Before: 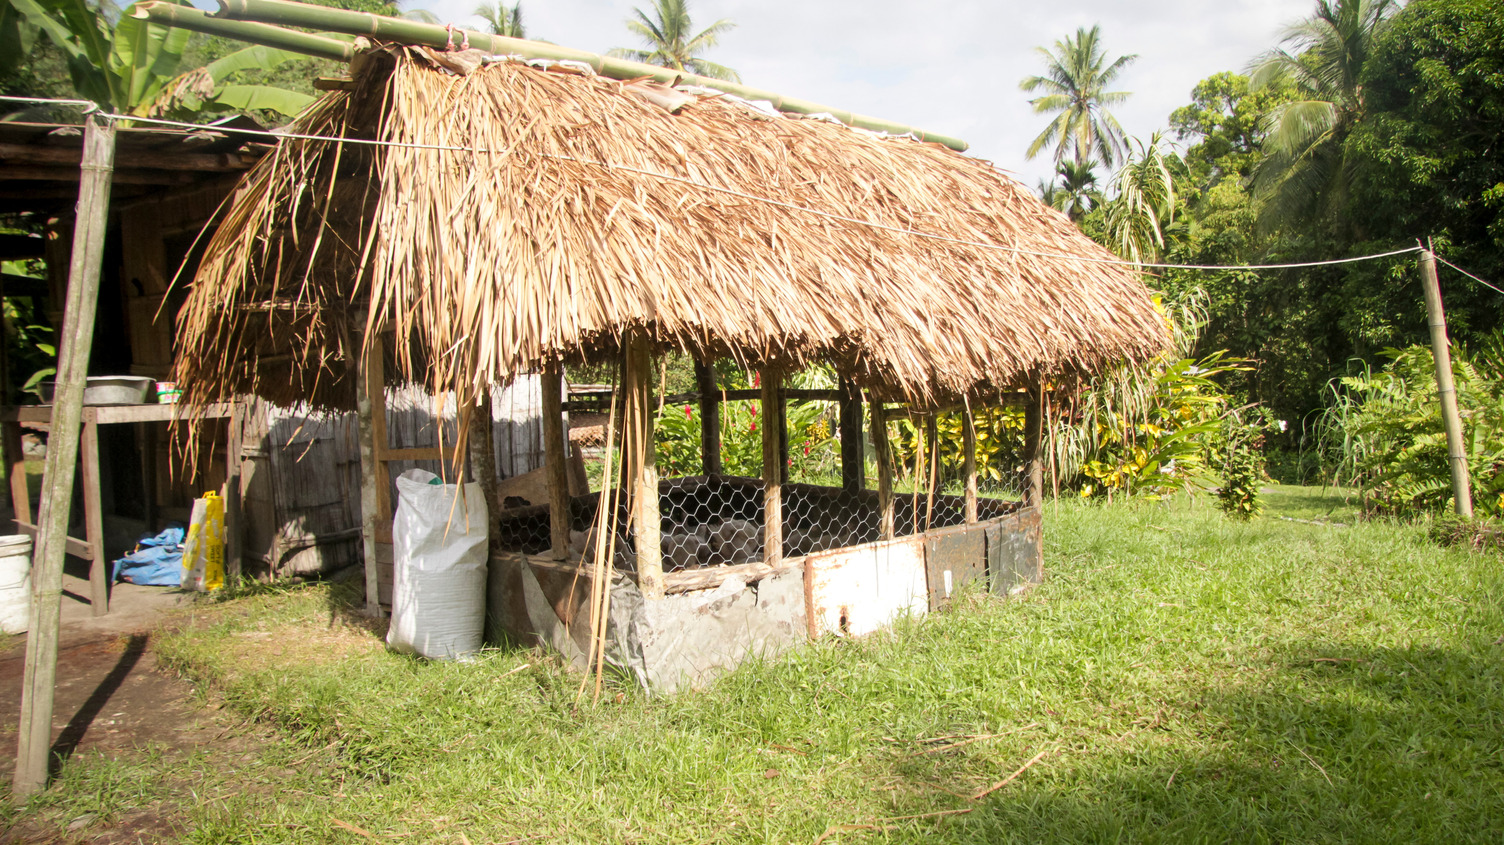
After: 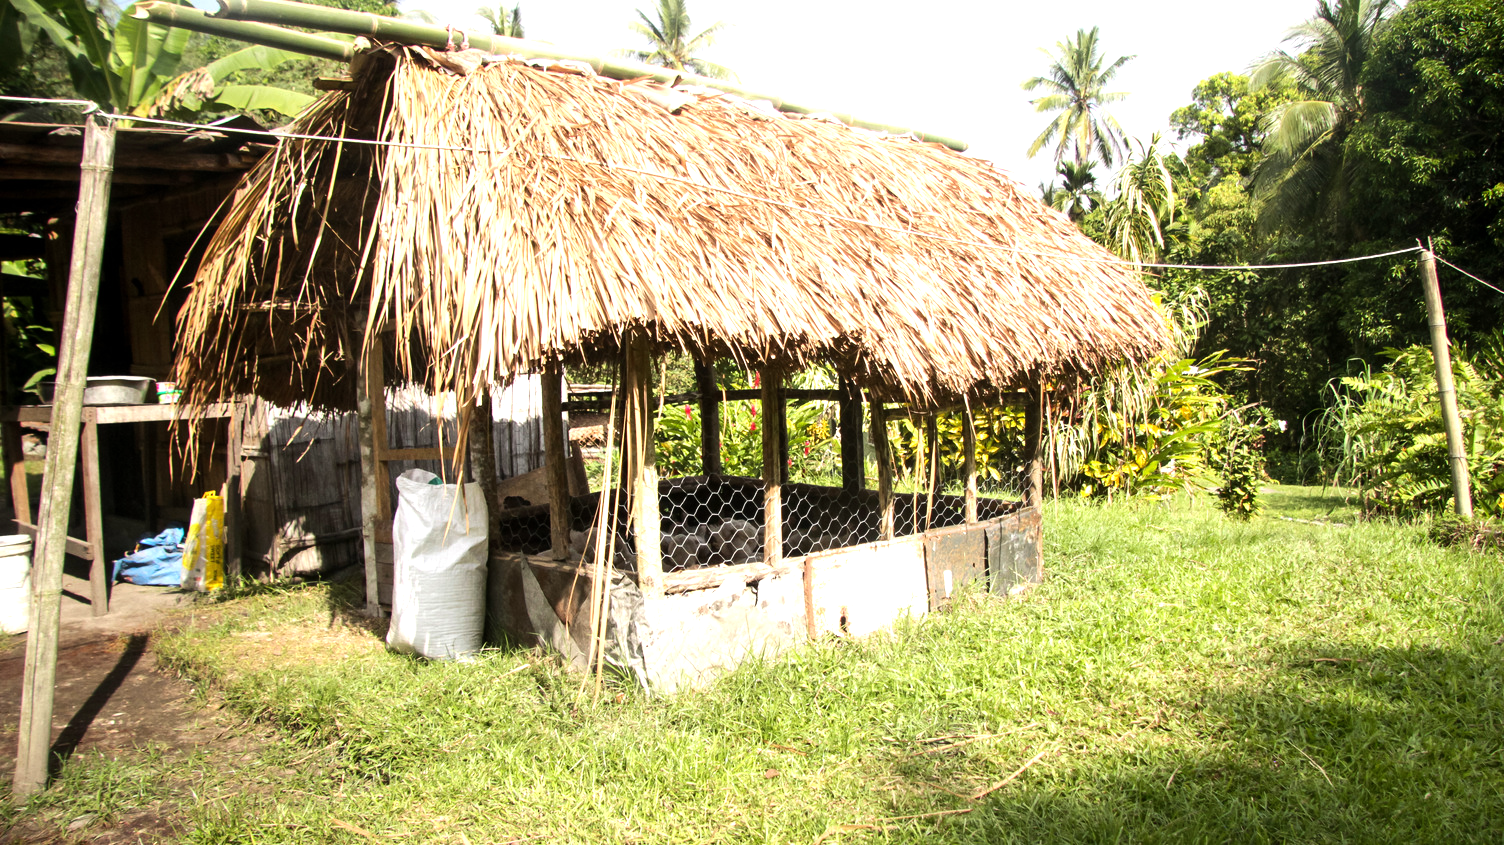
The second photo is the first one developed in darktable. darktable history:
tone equalizer: -8 EV -0.734 EV, -7 EV -0.687 EV, -6 EV -0.63 EV, -5 EV -0.396 EV, -3 EV 0.375 EV, -2 EV 0.6 EV, -1 EV 0.681 EV, +0 EV 0.761 EV, edges refinement/feathering 500, mask exposure compensation -1.57 EV, preserve details no
